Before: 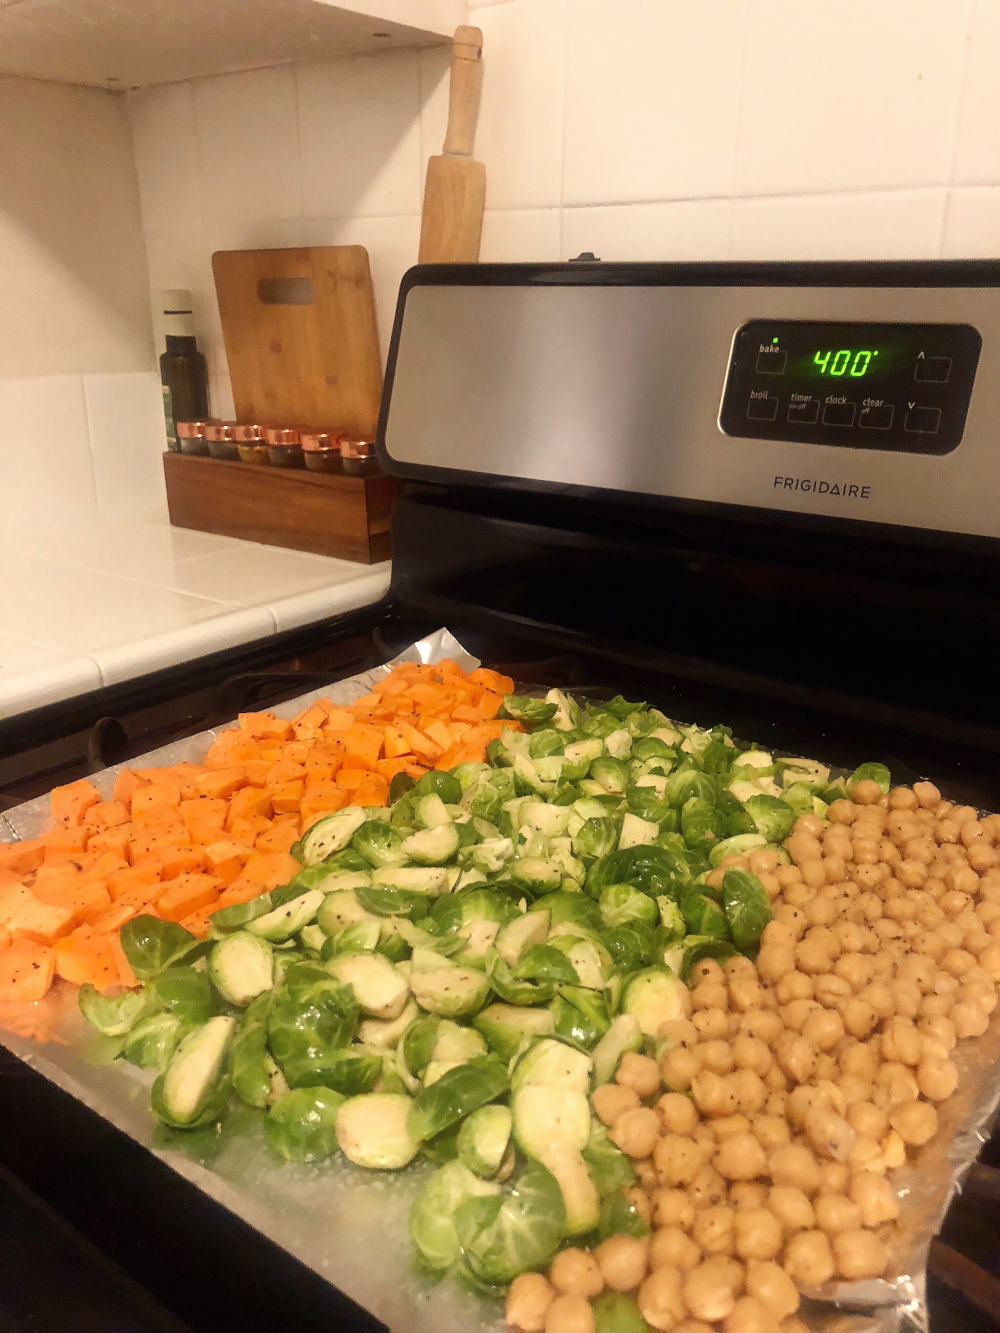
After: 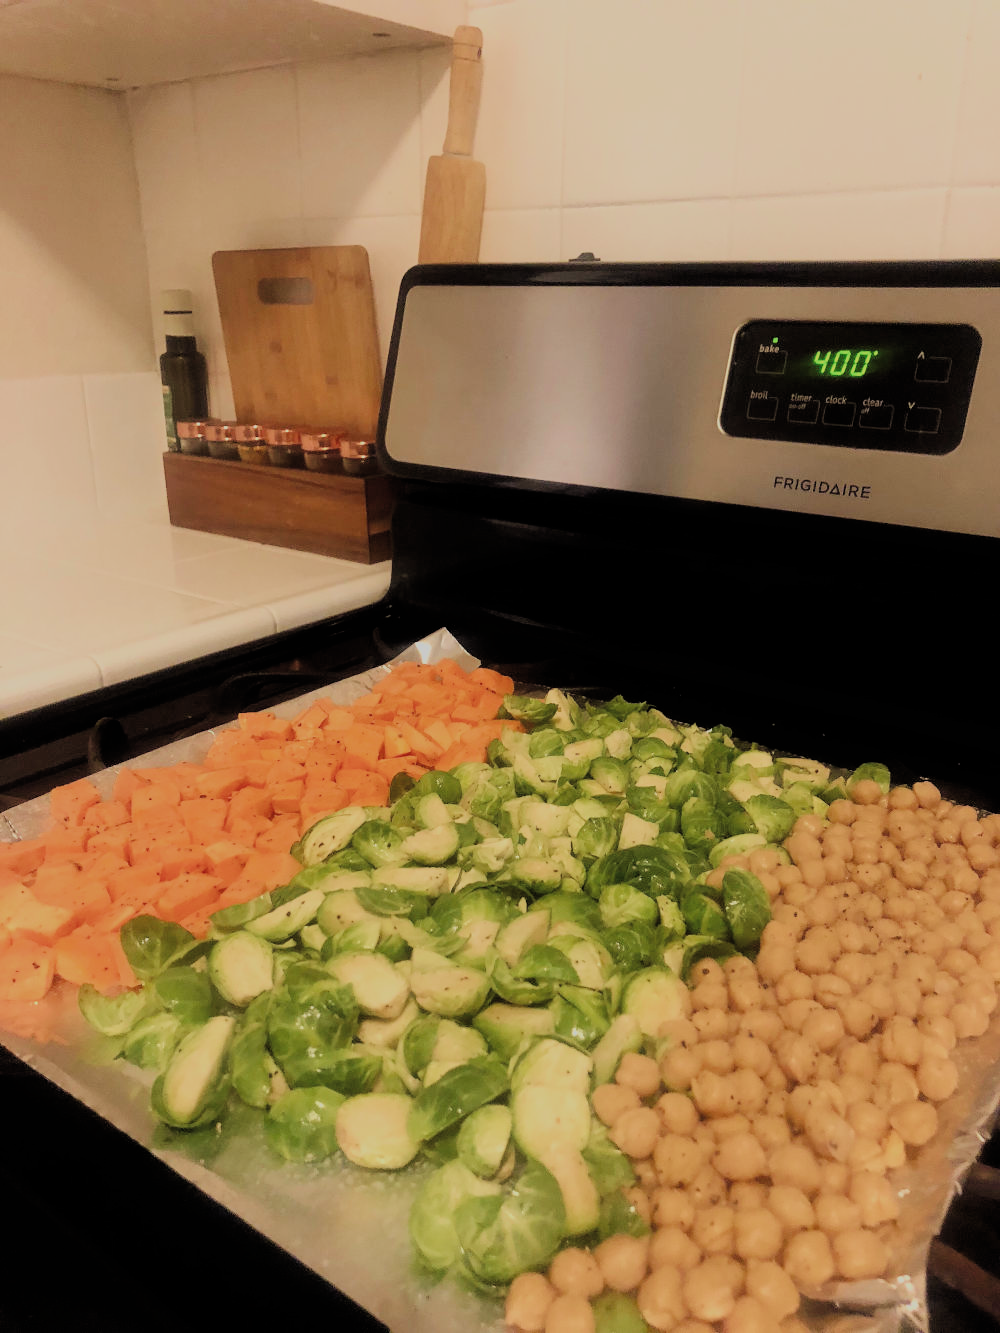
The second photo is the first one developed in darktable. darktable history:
filmic rgb: black relative exposure -6.05 EV, white relative exposure 6.95 EV, threshold 2.97 EV, hardness 2.28, color science v4 (2020), enable highlight reconstruction true
velvia: on, module defaults
